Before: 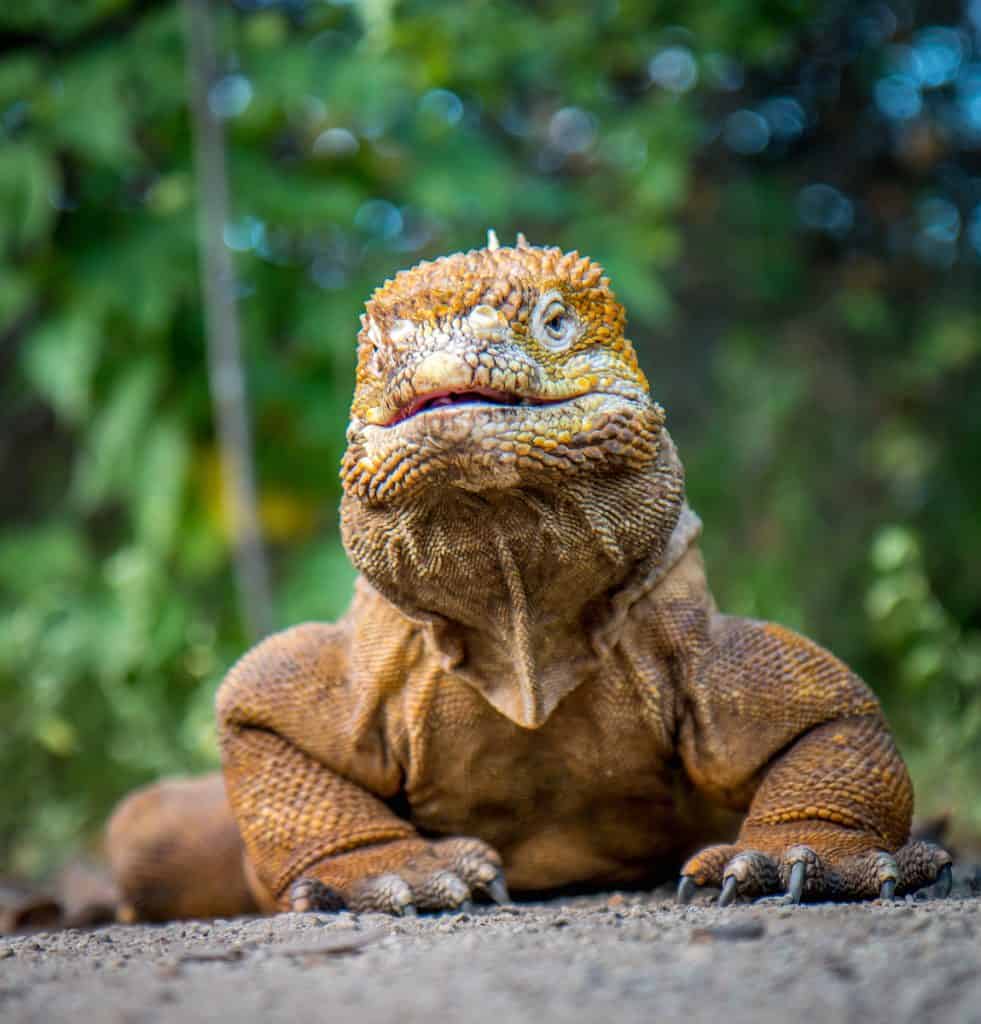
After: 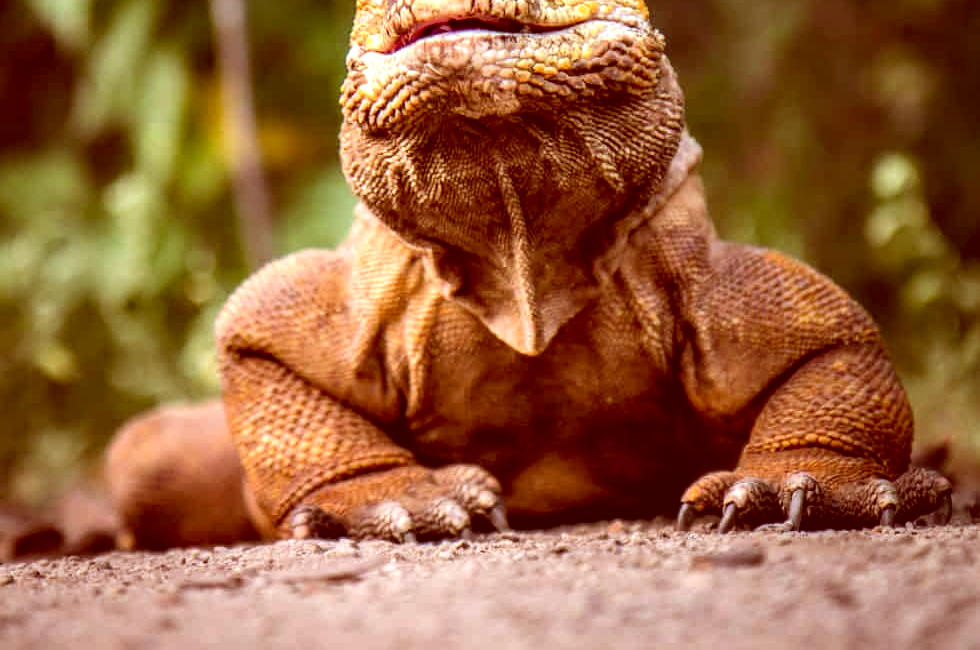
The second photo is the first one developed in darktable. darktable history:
color correction: highlights a* 9.07, highlights b* 8.6, shadows a* 39.69, shadows b* 39.86, saturation 0.816
tone equalizer: -8 EV -0.736 EV, -7 EV -0.72 EV, -6 EV -0.597 EV, -5 EV -0.366 EV, -3 EV 0.404 EV, -2 EV 0.6 EV, -1 EV 0.692 EV, +0 EV 0.747 EV, smoothing diameter 2.14%, edges refinement/feathering 19.51, mask exposure compensation -1.57 EV, filter diffusion 5
shadows and highlights: shadows 20.6, highlights -20.14, soften with gaussian
crop and rotate: top 36.475%
